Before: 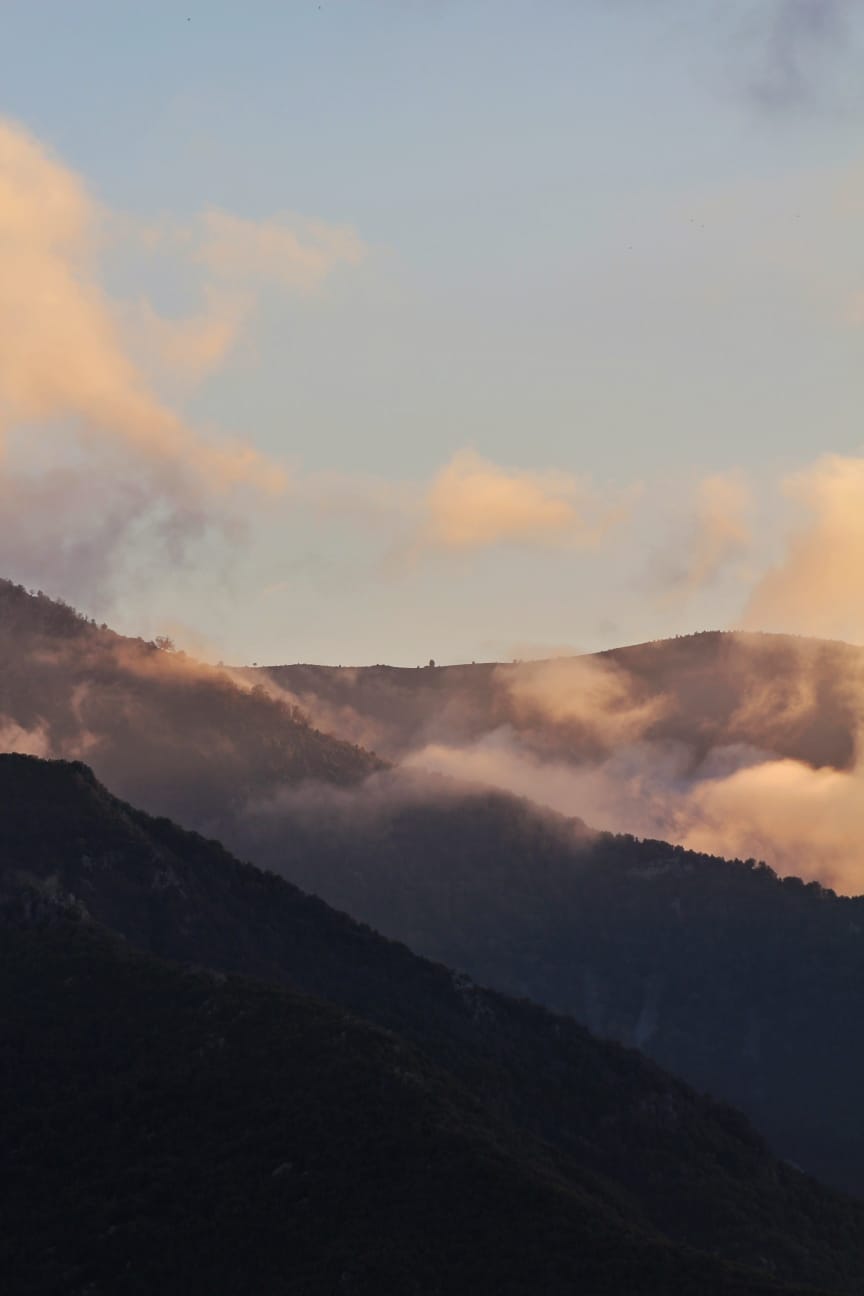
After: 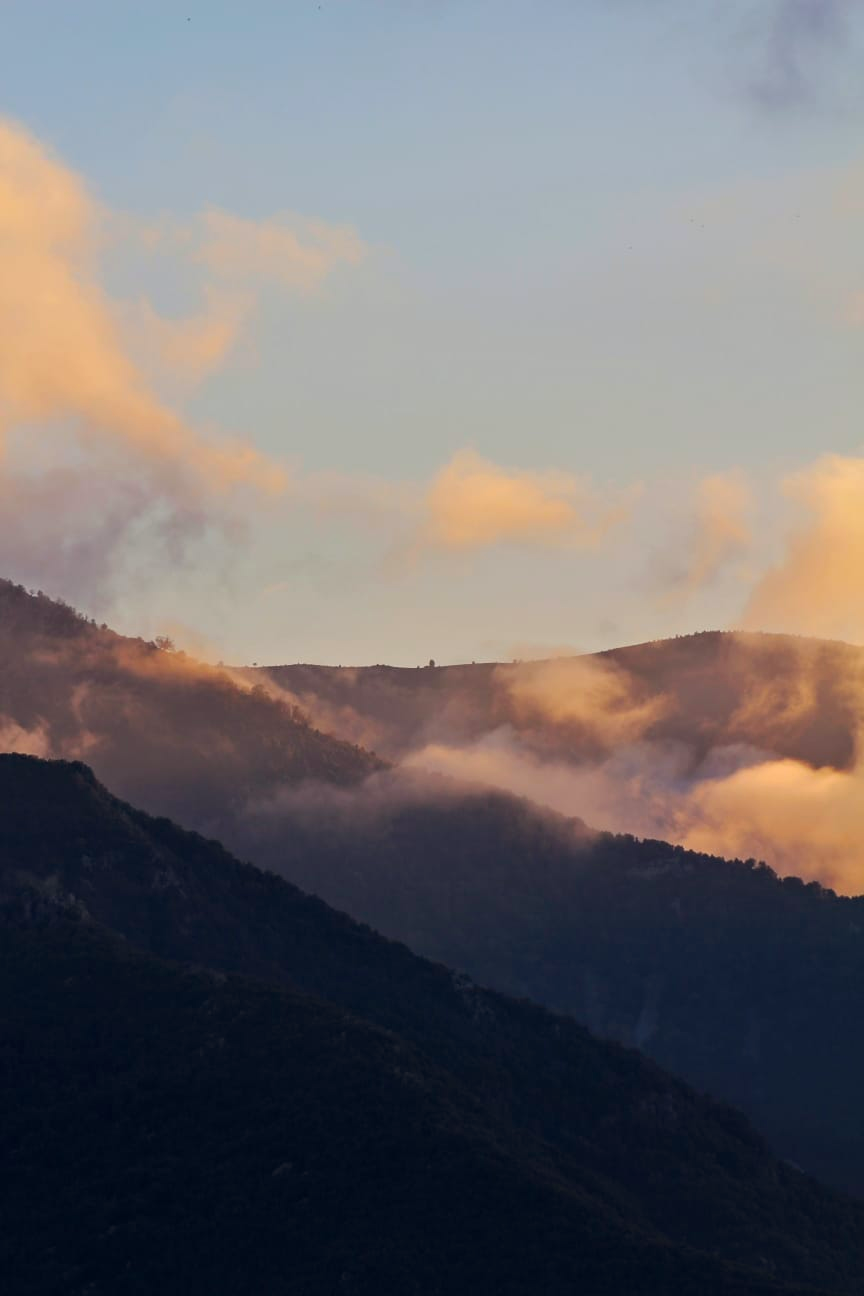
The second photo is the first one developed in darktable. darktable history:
color balance rgb: power › luminance -3.758%, power › hue 143°, global offset › chroma 0.065%, global offset › hue 253.42°, perceptual saturation grading › global saturation 31.075%, global vibrance 9.623%
